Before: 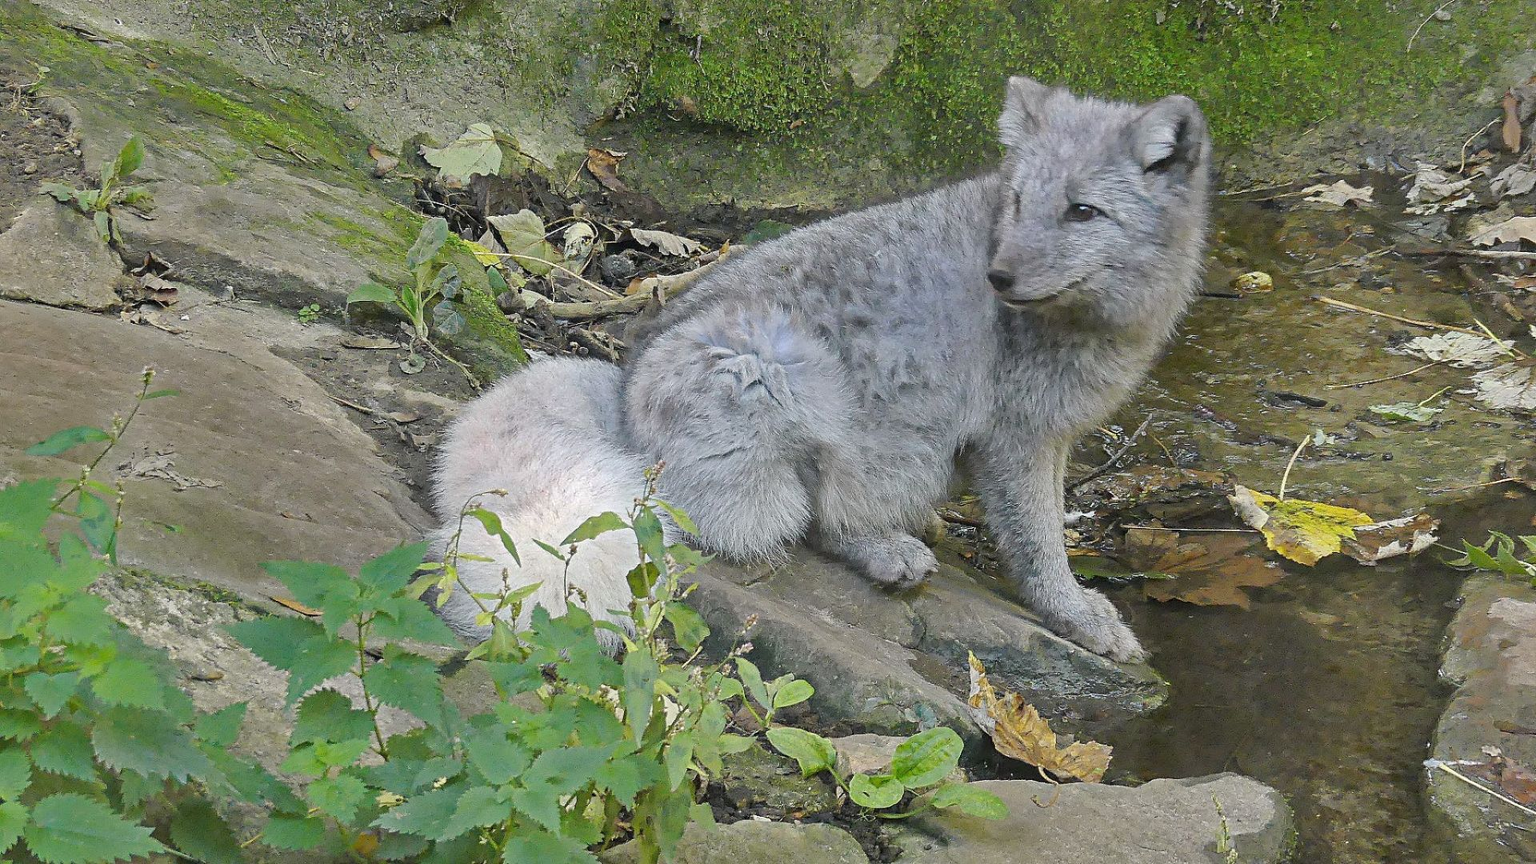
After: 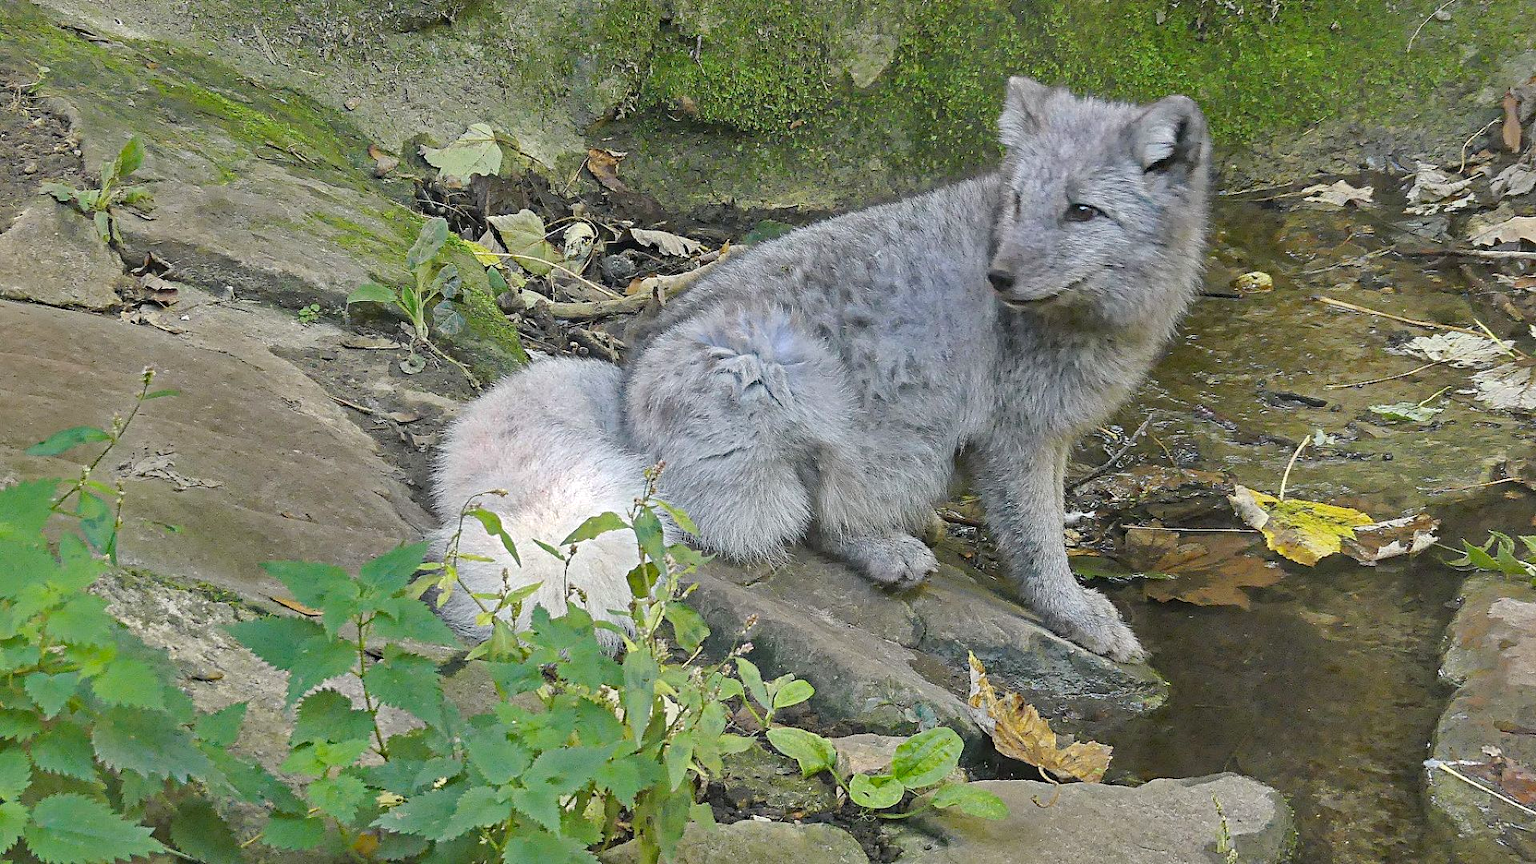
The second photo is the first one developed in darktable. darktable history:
haze removal: compatibility mode true, adaptive false
exposure: exposure 0.132 EV, compensate highlight preservation false
